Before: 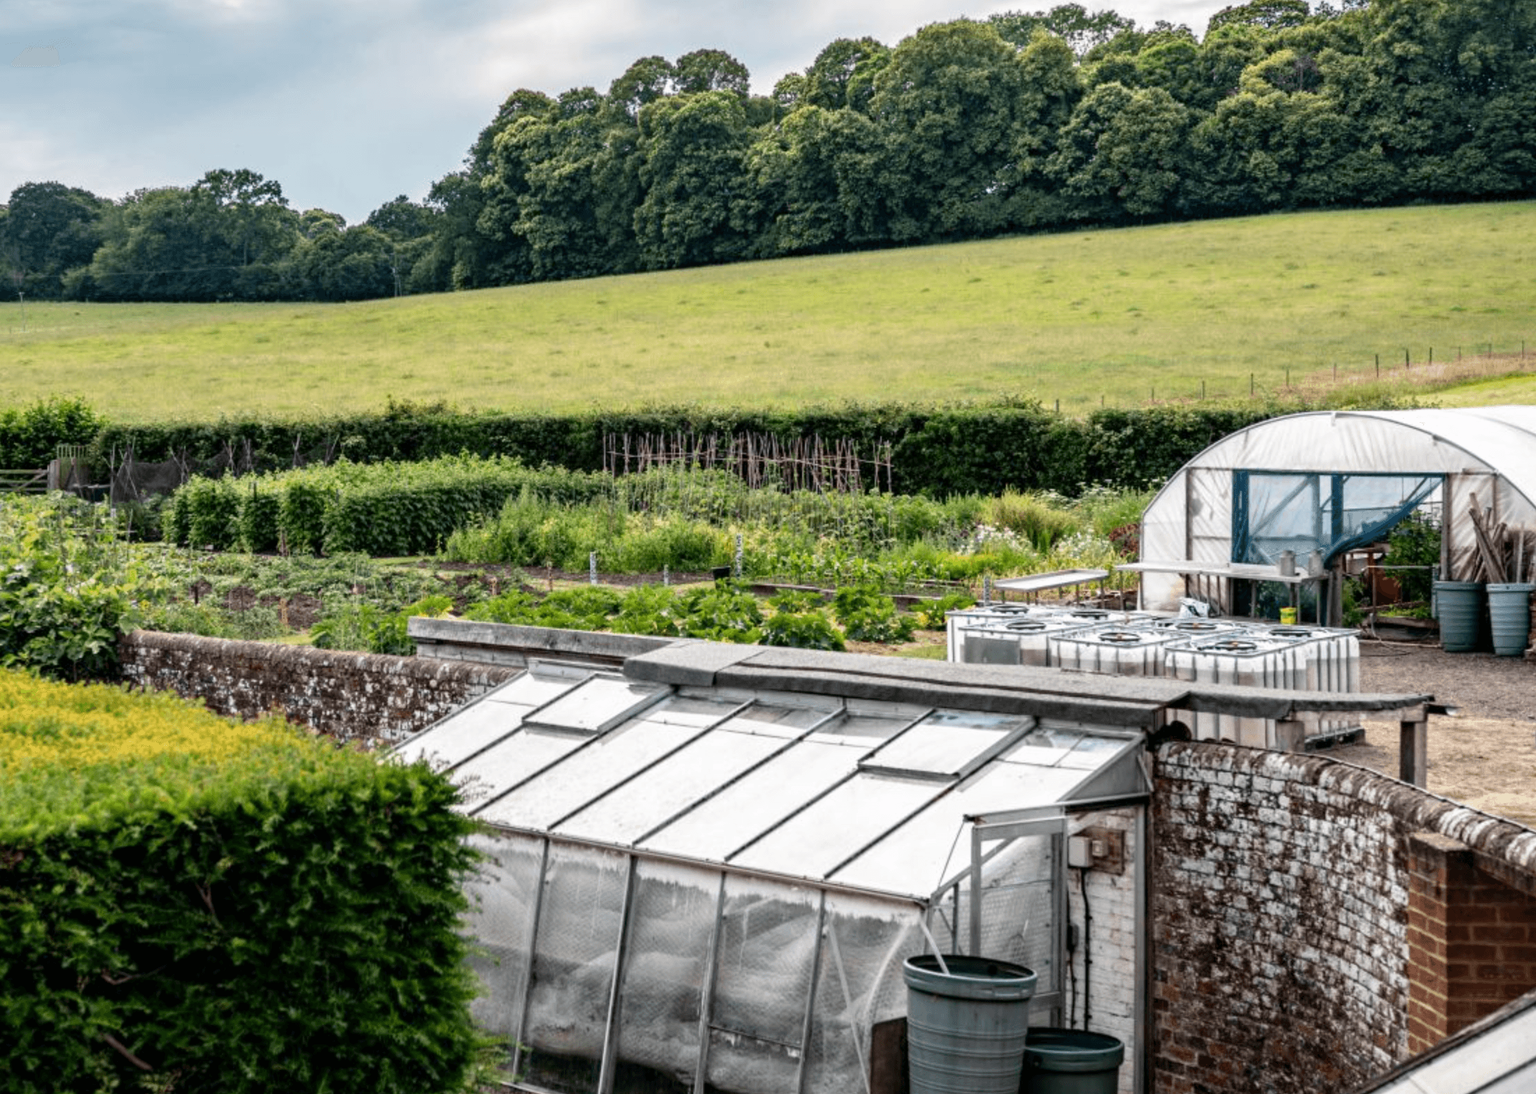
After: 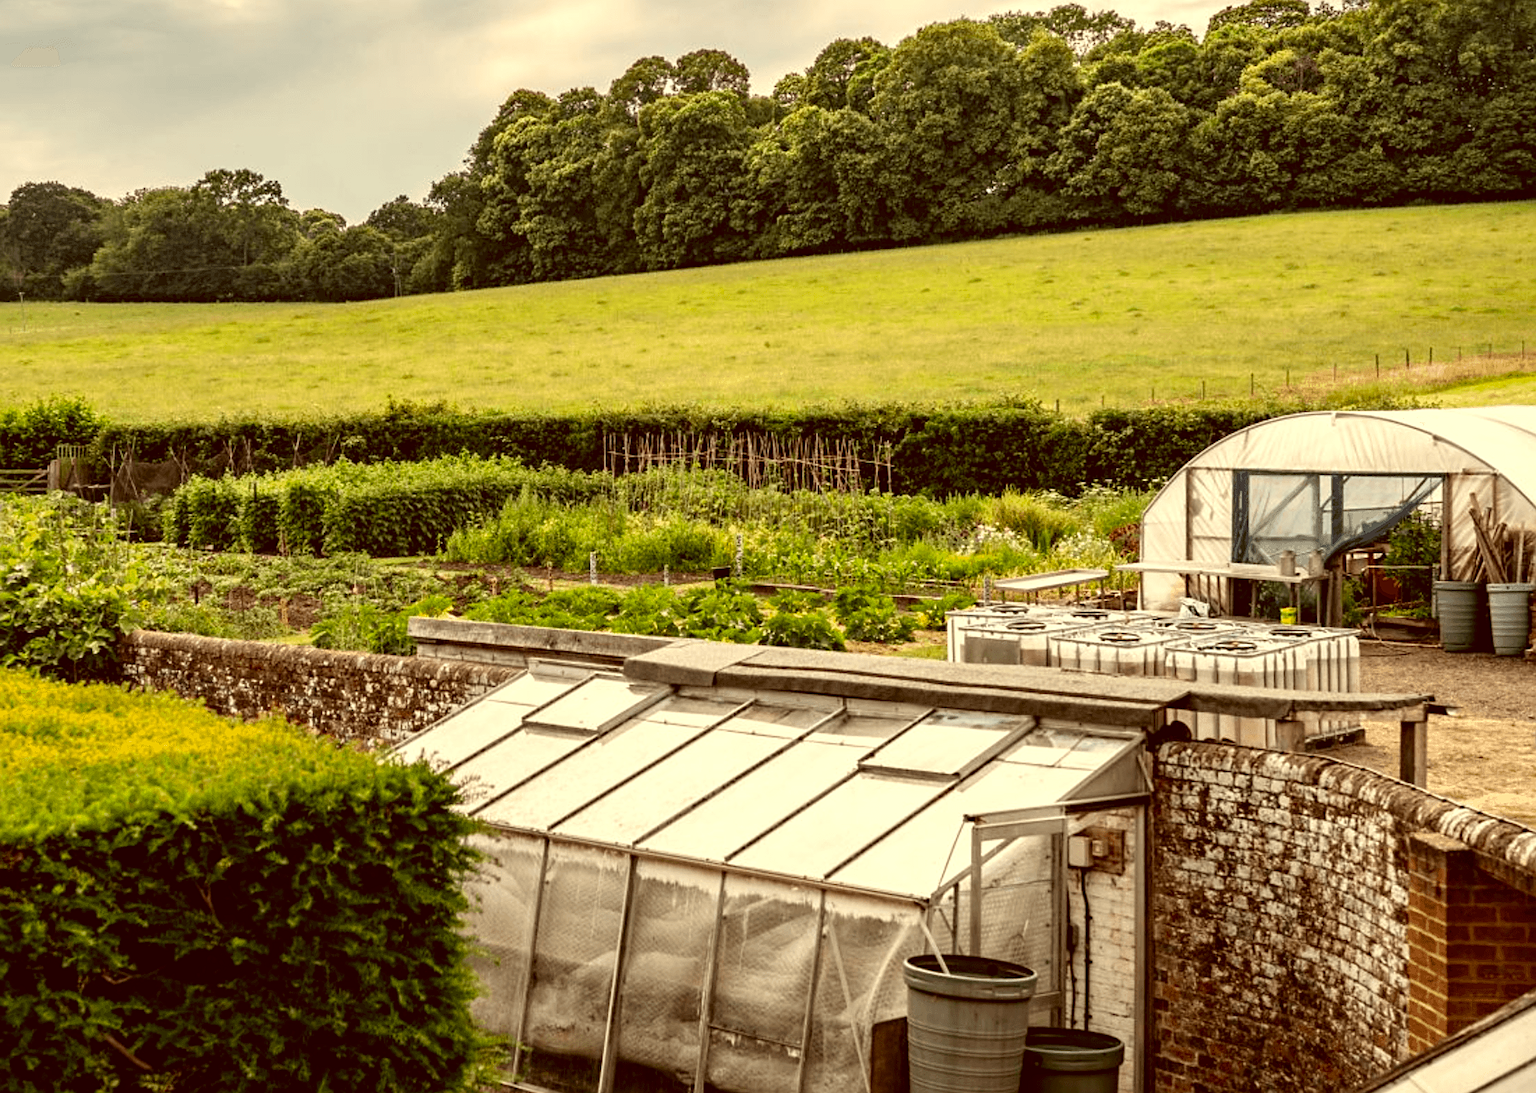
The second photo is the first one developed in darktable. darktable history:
exposure: exposure 0.127 EV, compensate highlight preservation false
sharpen: on, module defaults
color correction: highlights a* 1.12, highlights b* 24.26, shadows a* 15.58, shadows b* 24.26
